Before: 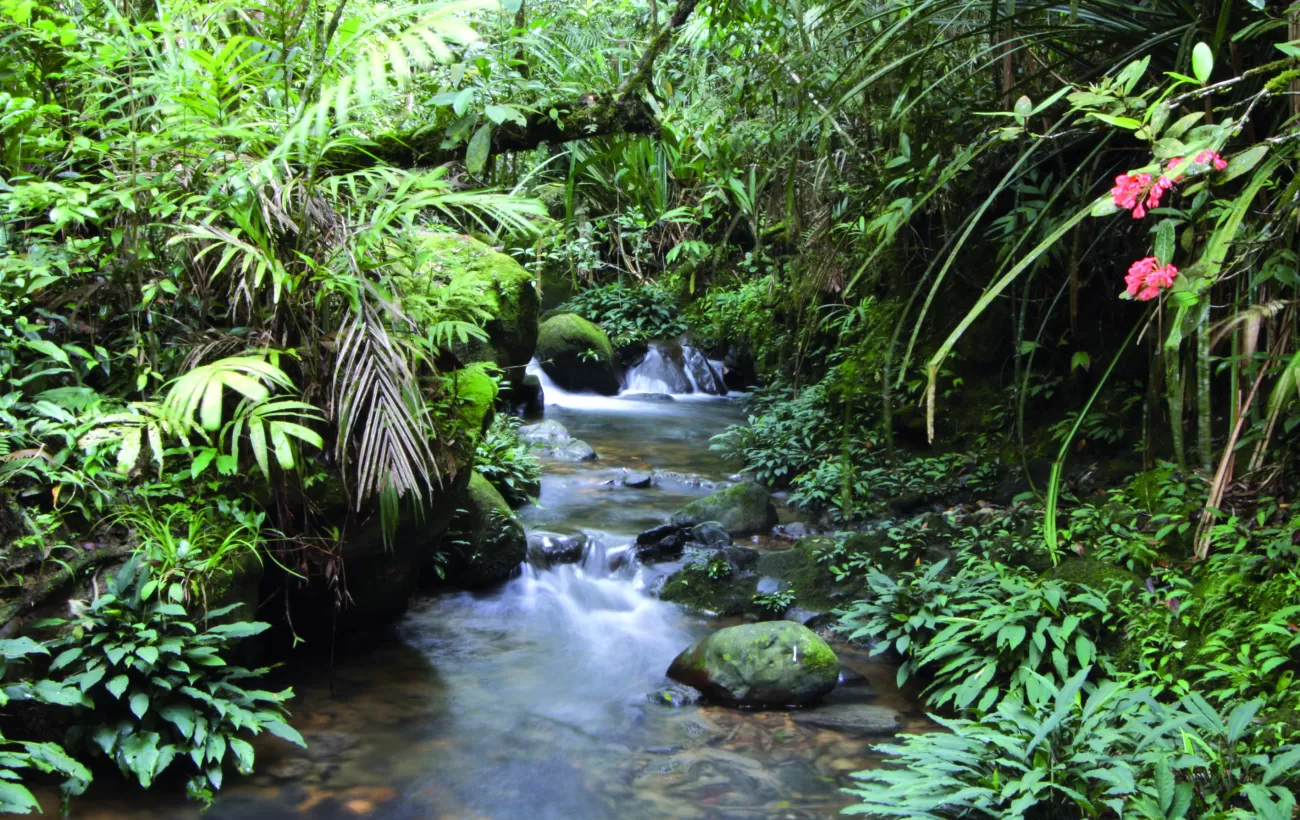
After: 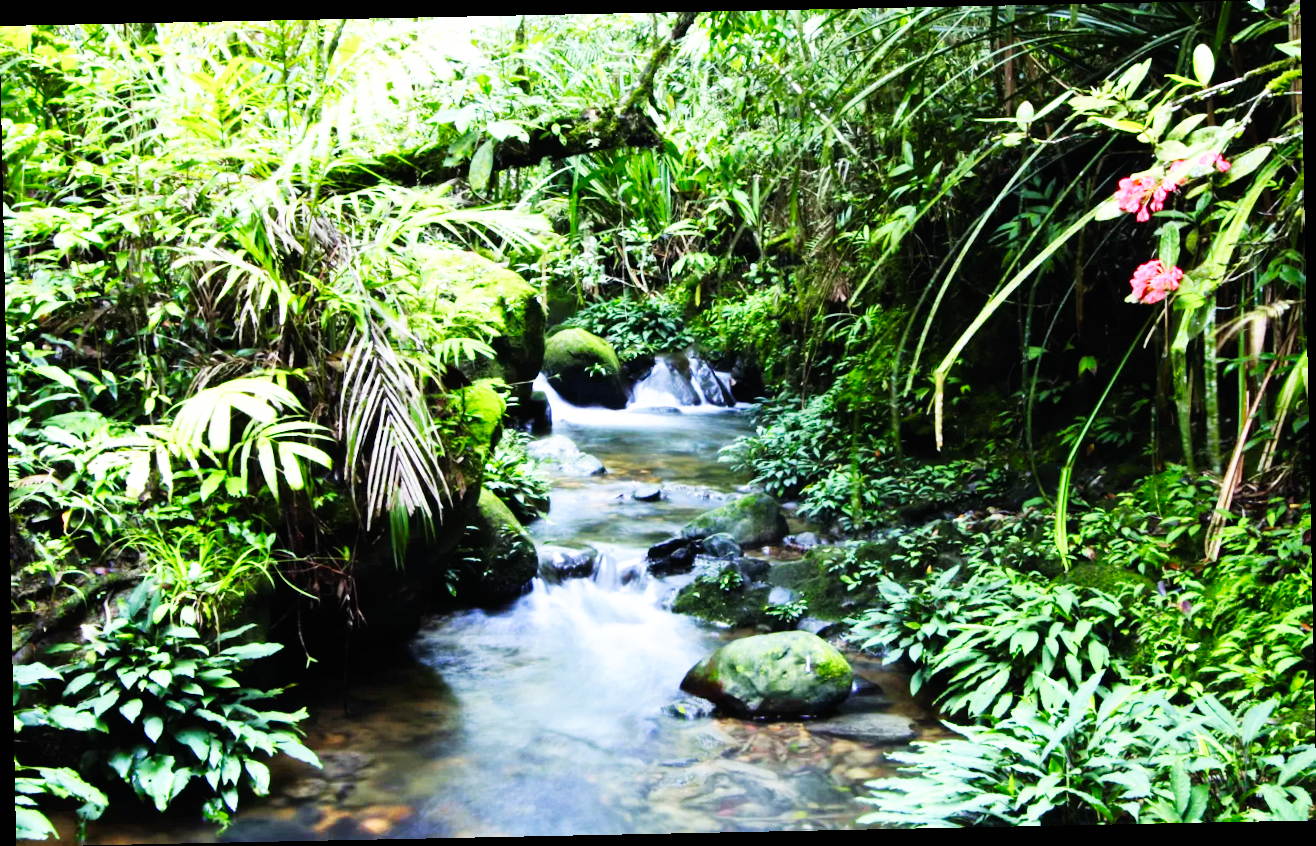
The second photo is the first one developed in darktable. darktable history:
base curve: curves: ch0 [(0, 0) (0.007, 0.004) (0.027, 0.03) (0.046, 0.07) (0.207, 0.54) (0.442, 0.872) (0.673, 0.972) (1, 1)], preserve colors none
rotate and perspective: rotation -1.17°, automatic cropping off
